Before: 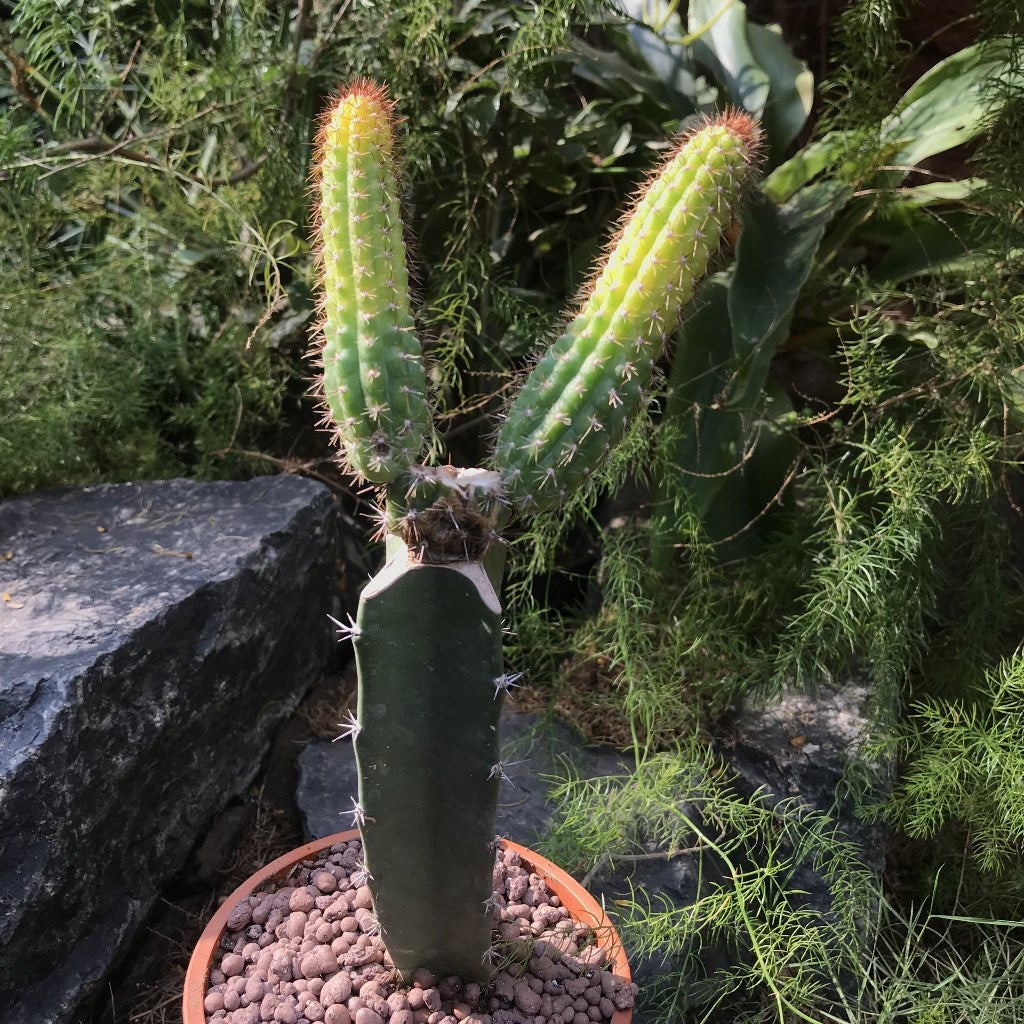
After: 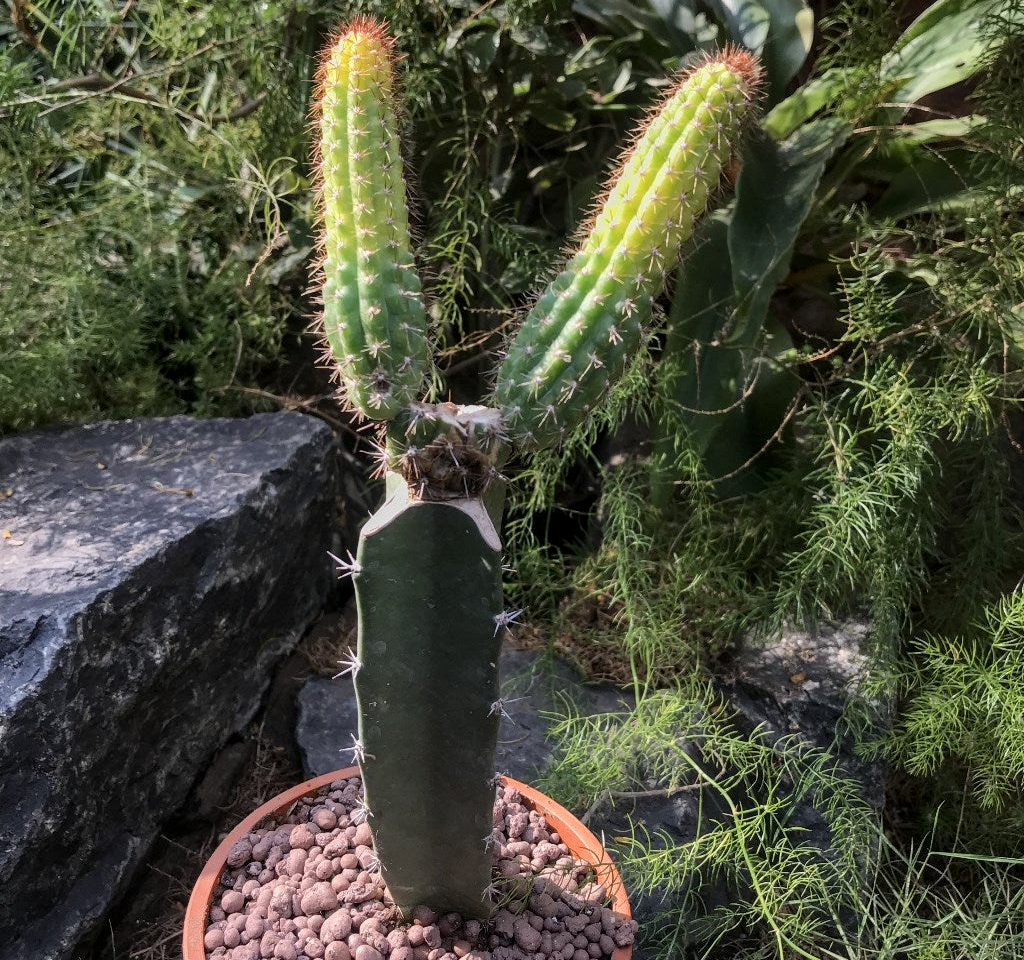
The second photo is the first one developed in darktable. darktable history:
crop and rotate: top 6.25%
local contrast: on, module defaults
